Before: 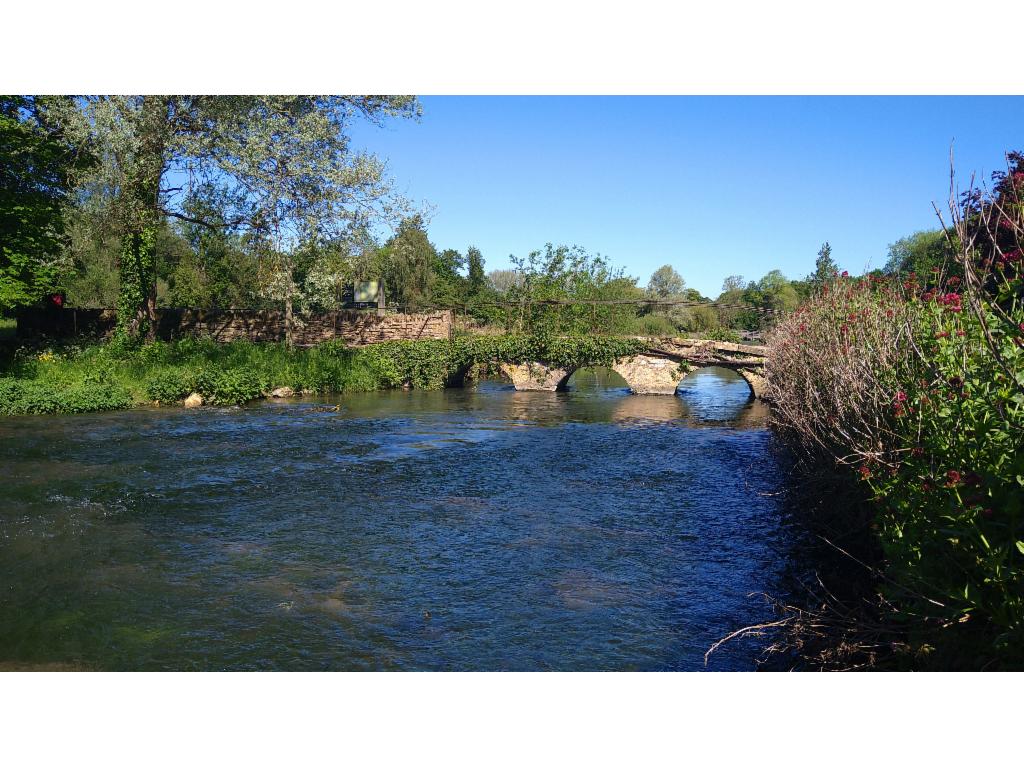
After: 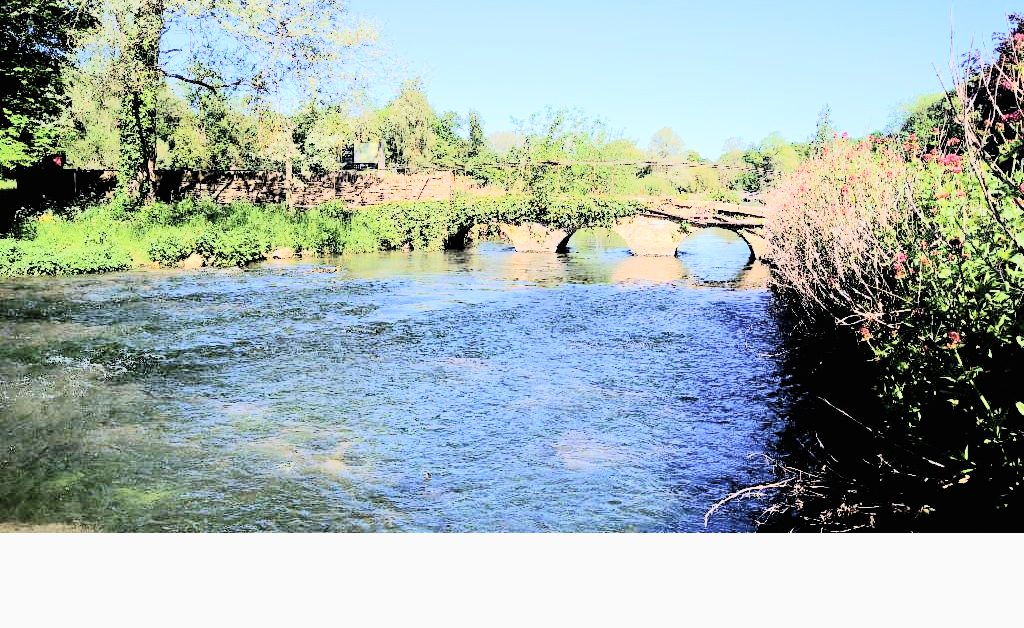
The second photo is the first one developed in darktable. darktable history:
filmic rgb: black relative exposure -4.82 EV, white relative exposure 4.03 EV, hardness 2.84
color balance rgb: shadows lift › luminance 0.822%, shadows lift › chroma 0.366%, shadows lift › hue 17.87°, global offset › luminance -0.889%, perceptual saturation grading › global saturation 0.331%
tone curve: curves: ch0 [(0, 0) (0.003, 0.015) (0.011, 0.025) (0.025, 0.056) (0.044, 0.104) (0.069, 0.139) (0.1, 0.181) (0.136, 0.226) (0.177, 0.28) (0.224, 0.346) (0.277, 0.42) (0.335, 0.505) (0.399, 0.594) (0.468, 0.699) (0.543, 0.776) (0.623, 0.848) (0.709, 0.893) (0.801, 0.93) (0.898, 0.97) (1, 1)], color space Lab, independent channels, preserve colors none
exposure: black level correction 0, exposure 0.499 EV, compensate exposure bias true, compensate highlight preservation false
crop and rotate: top 18.151%
tone equalizer: -7 EV 0.163 EV, -6 EV 0.608 EV, -5 EV 1.12 EV, -4 EV 1.3 EV, -3 EV 1.12 EV, -2 EV 0.6 EV, -1 EV 0.168 EV, edges refinement/feathering 500, mask exposure compensation -1.57 EV, preserve details no
